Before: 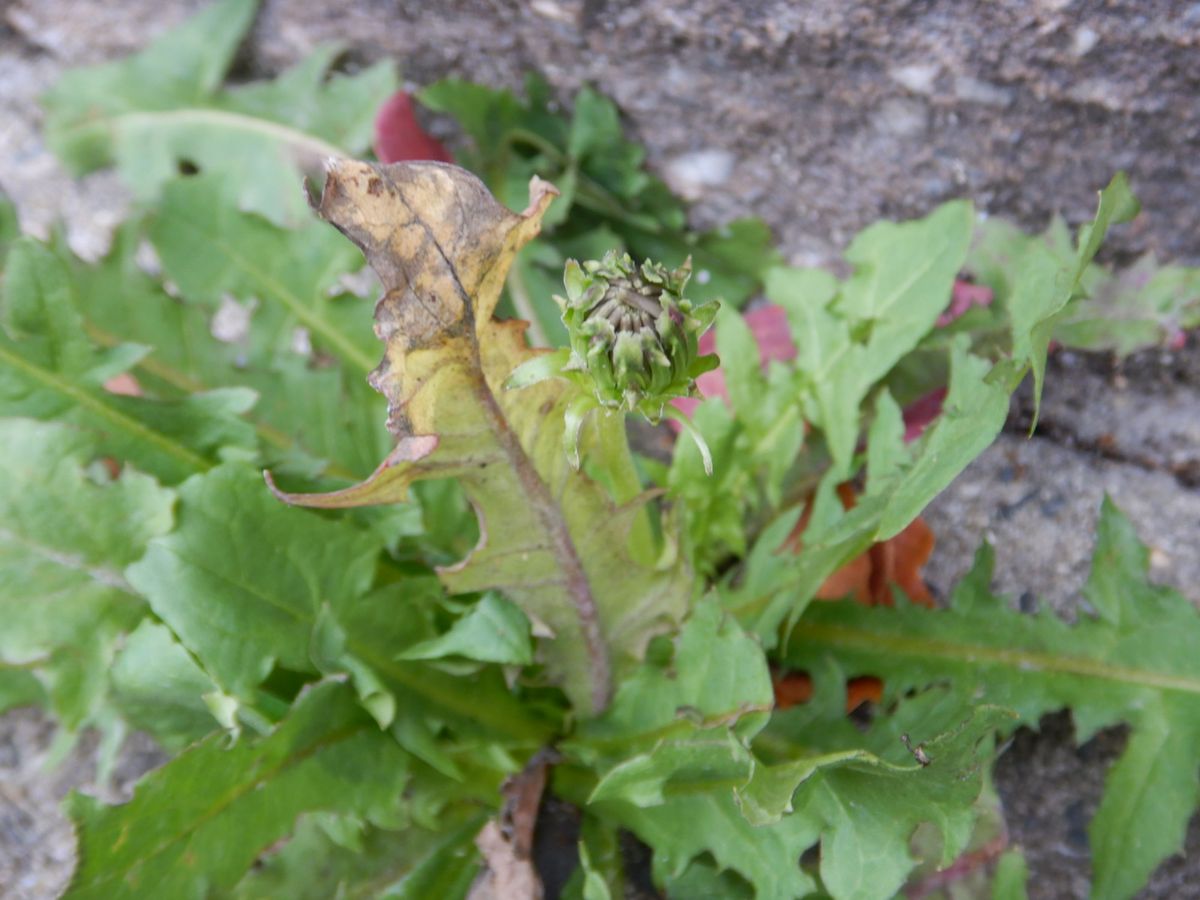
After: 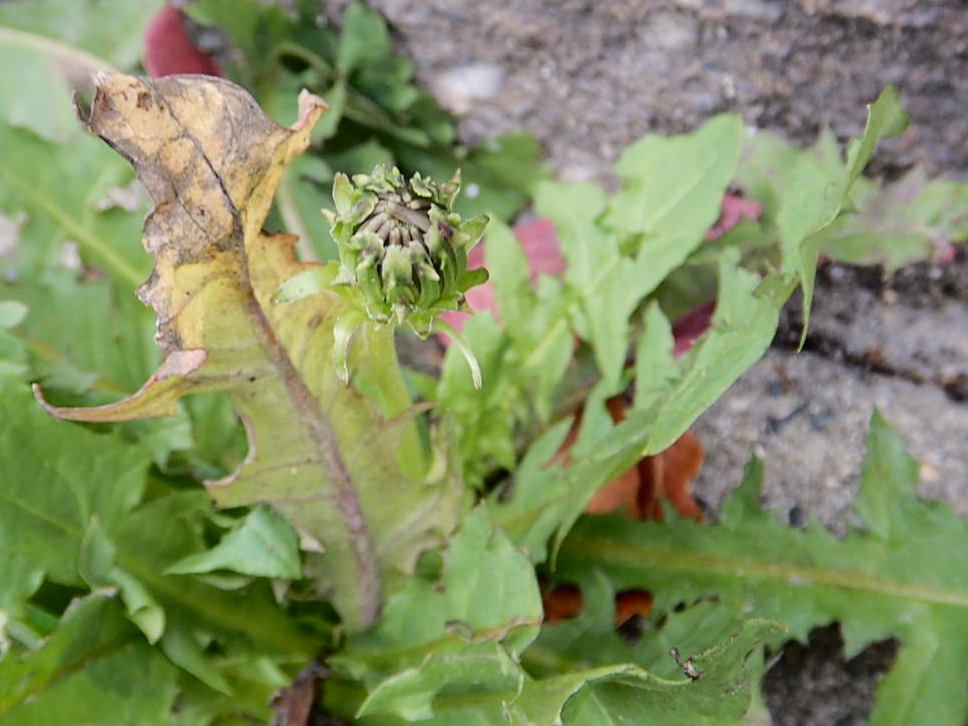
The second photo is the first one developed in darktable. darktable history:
exposure: compensate exposure bias true, compensate highlight preservation false
contrast brightness saturation: brightness -0.087
vignetting: fall-off radius 61.22%, brightness -0.237, saturation 0.141
color calibration: x 0.334, y 0.349, temperature 5393.61 K, saturation algorithm version 1 (2020)
sharpen: on, module defaults
tone curve: curves: ch0 [(0, 0) (0.003, 0.002) (0.011, 0.007) (0.025, 0.016) (0.044, 0.027) (0.069, 0.045) (0.1, 0.077) (0.136, 0.114) (0.177, 0.166) (0.224, 0.241) (0.277, 0.328) (0.335, 0.413) (0.399, 0.498) (0.468, 0.572) (0.543, 0.638) (0.623, 0.711) (0.709, 0.786) (0.801, 0.853) (0.898, 0.929) (1, 1)], color space Lab, independent channels, preserve colors none
crop: left 19.268%, top 9.611%, right 0%, bottom 9.661%
